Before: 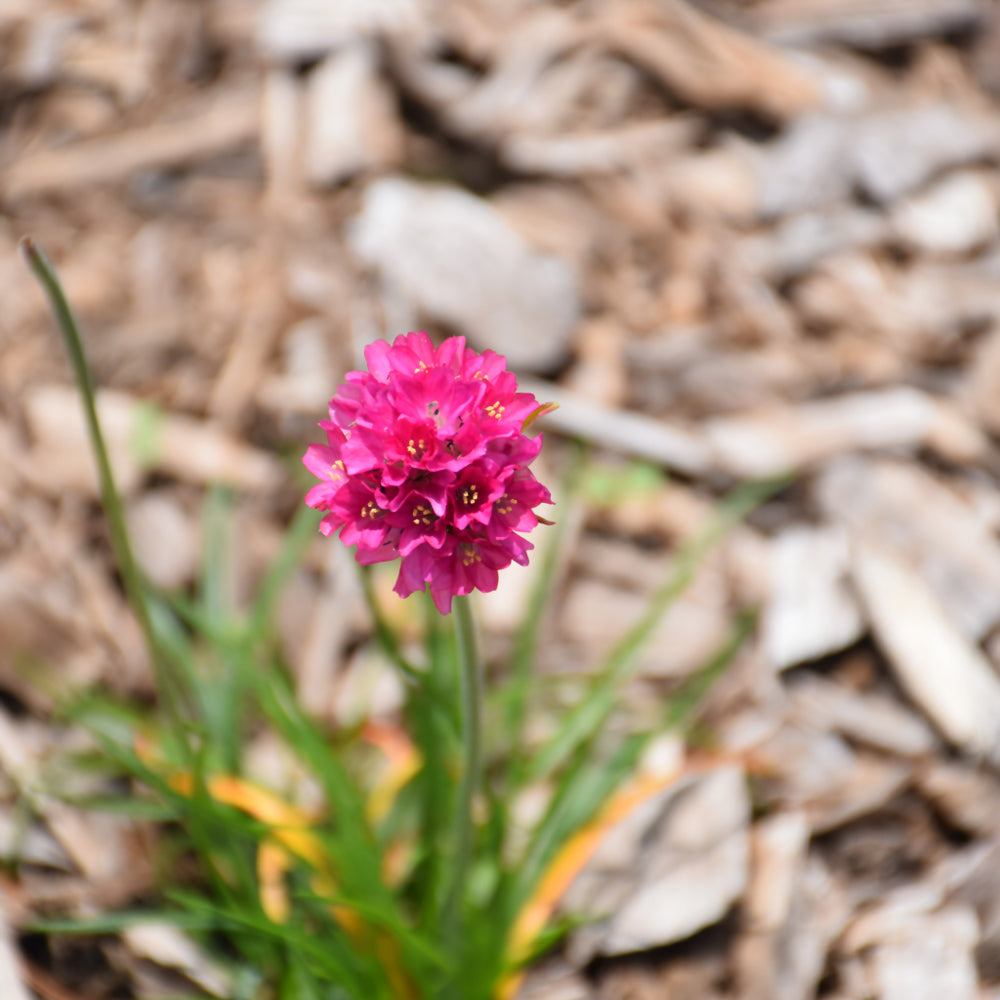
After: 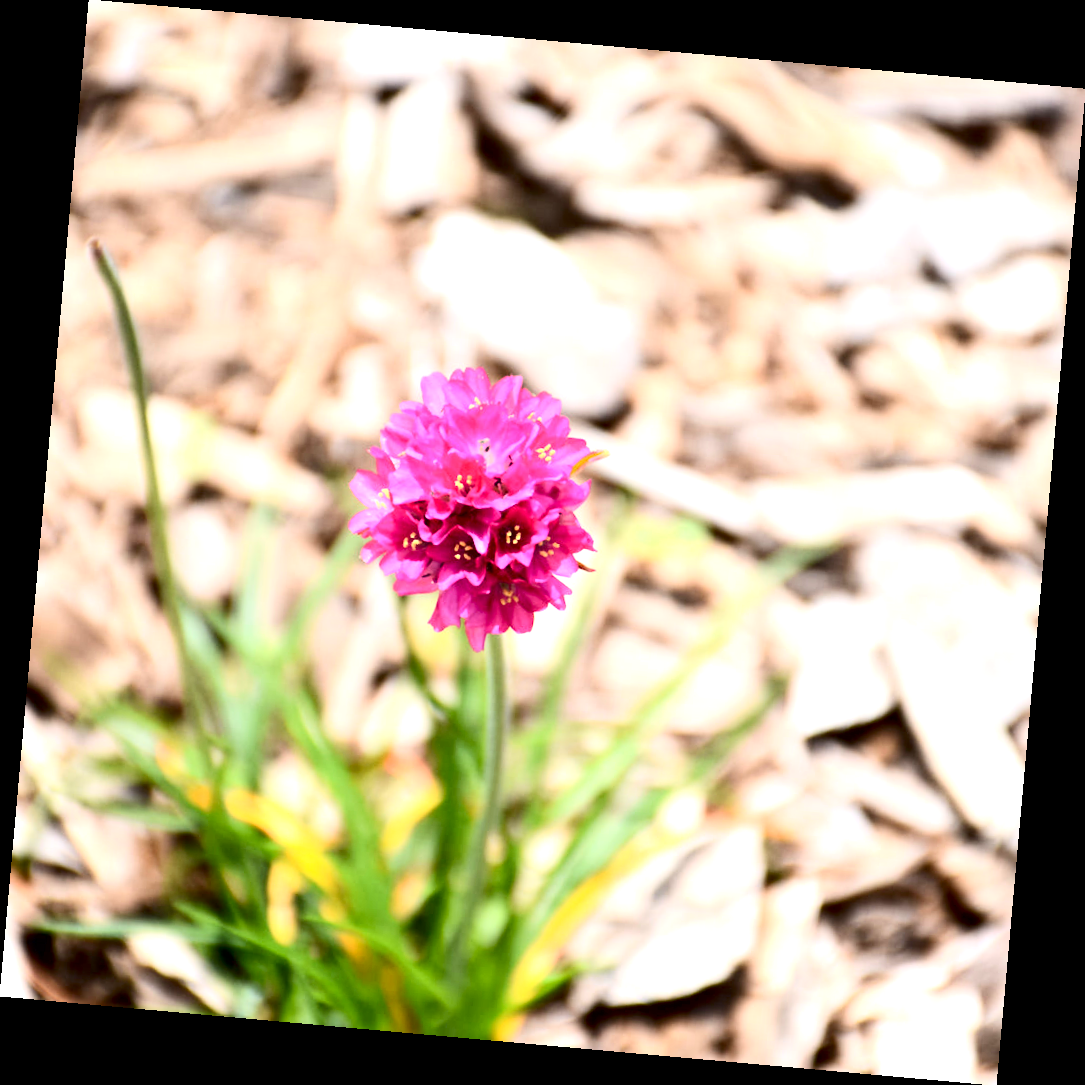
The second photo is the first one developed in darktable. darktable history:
rotate and perspective: rotation 5.12°, automatic cropping off
exposure: black level correction 0.008, exposure 0.979 EV, compensate highlight preservation false
contrast brightness saturation: contrast 0.28
